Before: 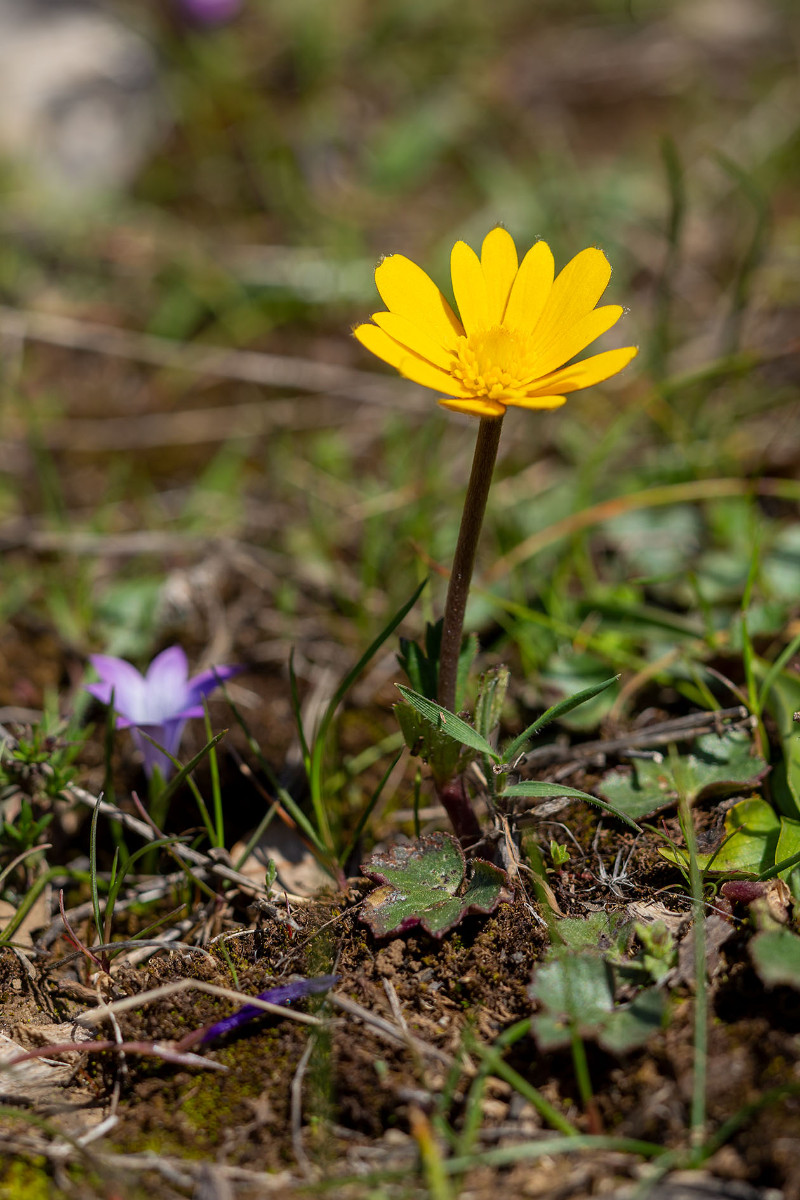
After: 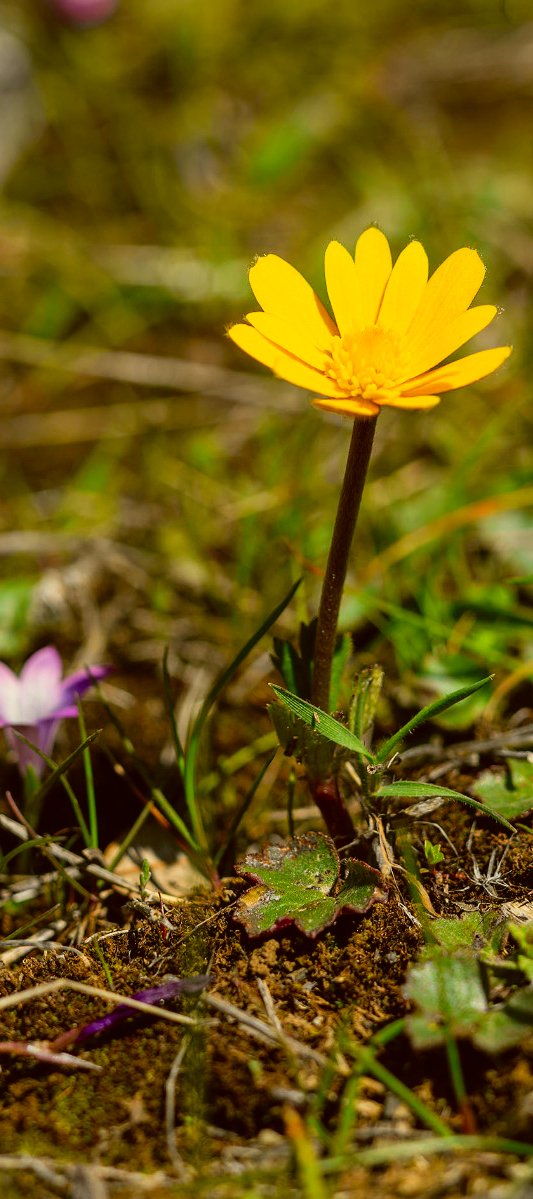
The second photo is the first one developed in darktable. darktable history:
crop and rotate: left 15.754%, right 17.579%
vibrance: on, module defaults
tone curve: curves: ch0 [(0, 0.008) (0.107, 0.083) (0.283, 0.287) (0.461, 0.498) (0.64, 0.691) (0.822, 0.869) (0.998, 0.978)]; ch1 [(0, 0) (0.323, 0.339) (0.438, 0.422) (0.473, 0.487) (0.502, 0.502) (0.527, 0.53) (0.561, 0.583) (0.608, 0.629) (0.669, 0.704) (0.859, 0.899) (1, 1)]; ch2 [(0, 0) (0.33, 0.347) (0.421, 0.456) (0.473, 0.498) (0.502, 0.504) (0.522, 0.524) (0.549, 0.567) (0.585, 0.627) (0.676, 0.724) (1, 1)], color space Lab, independent channels, preserve colors none
color correction: highlights a* -1.43, highlights b* 10.12, shadows a* 0.395, shadows b* 19.35
